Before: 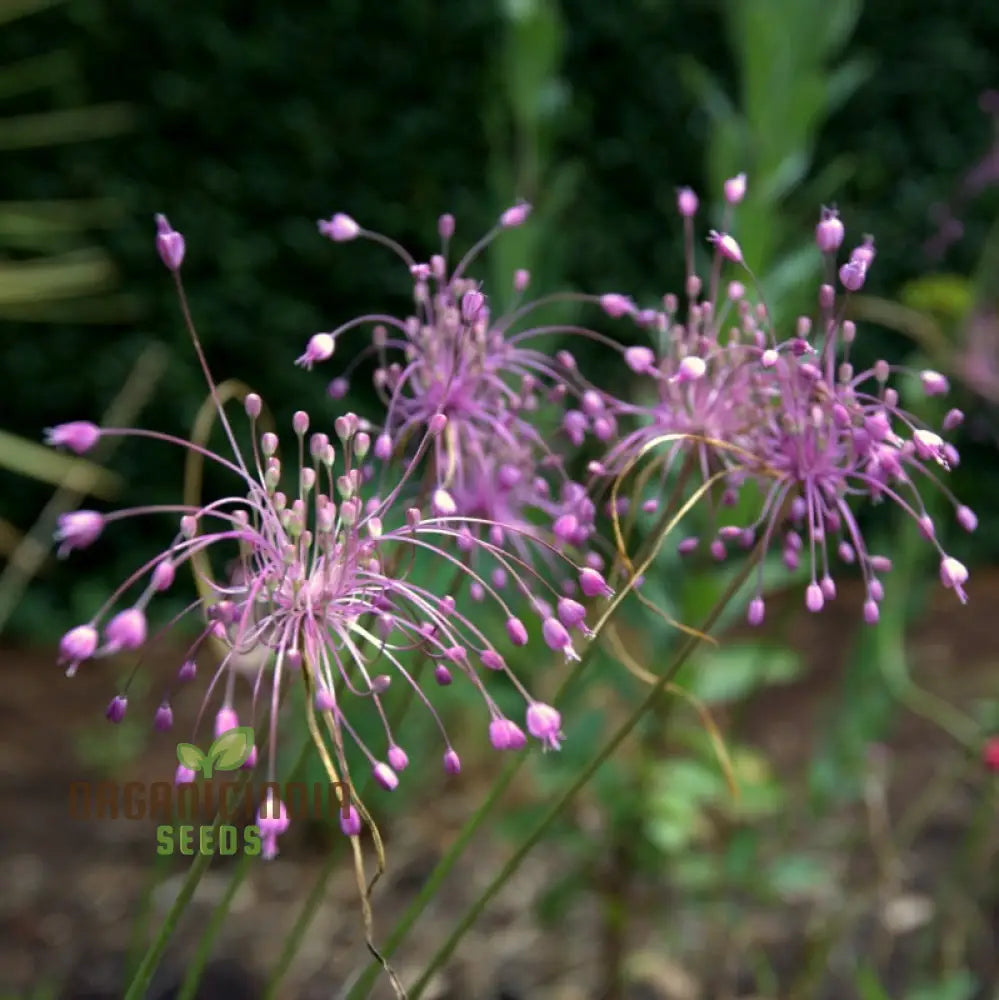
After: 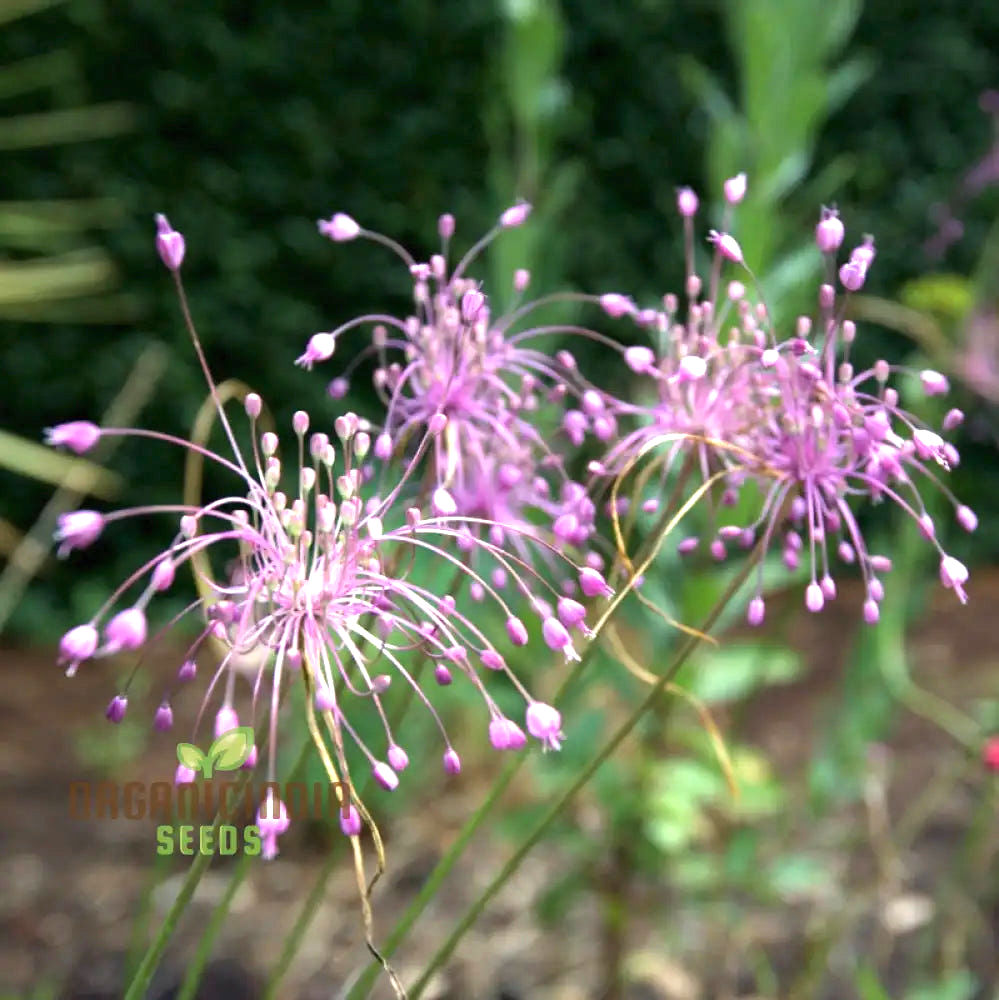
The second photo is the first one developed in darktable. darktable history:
contrast brightness saturation: saturation -0.041
exposure: black level correction 0, exposure 1.102 EV, compensate highlight preservation false
tone equalizer: smoothing diameter 2.16%, edges refinement/feathering 17.06, mask exposure compensation -1.57 EV, filter diffusion 5
